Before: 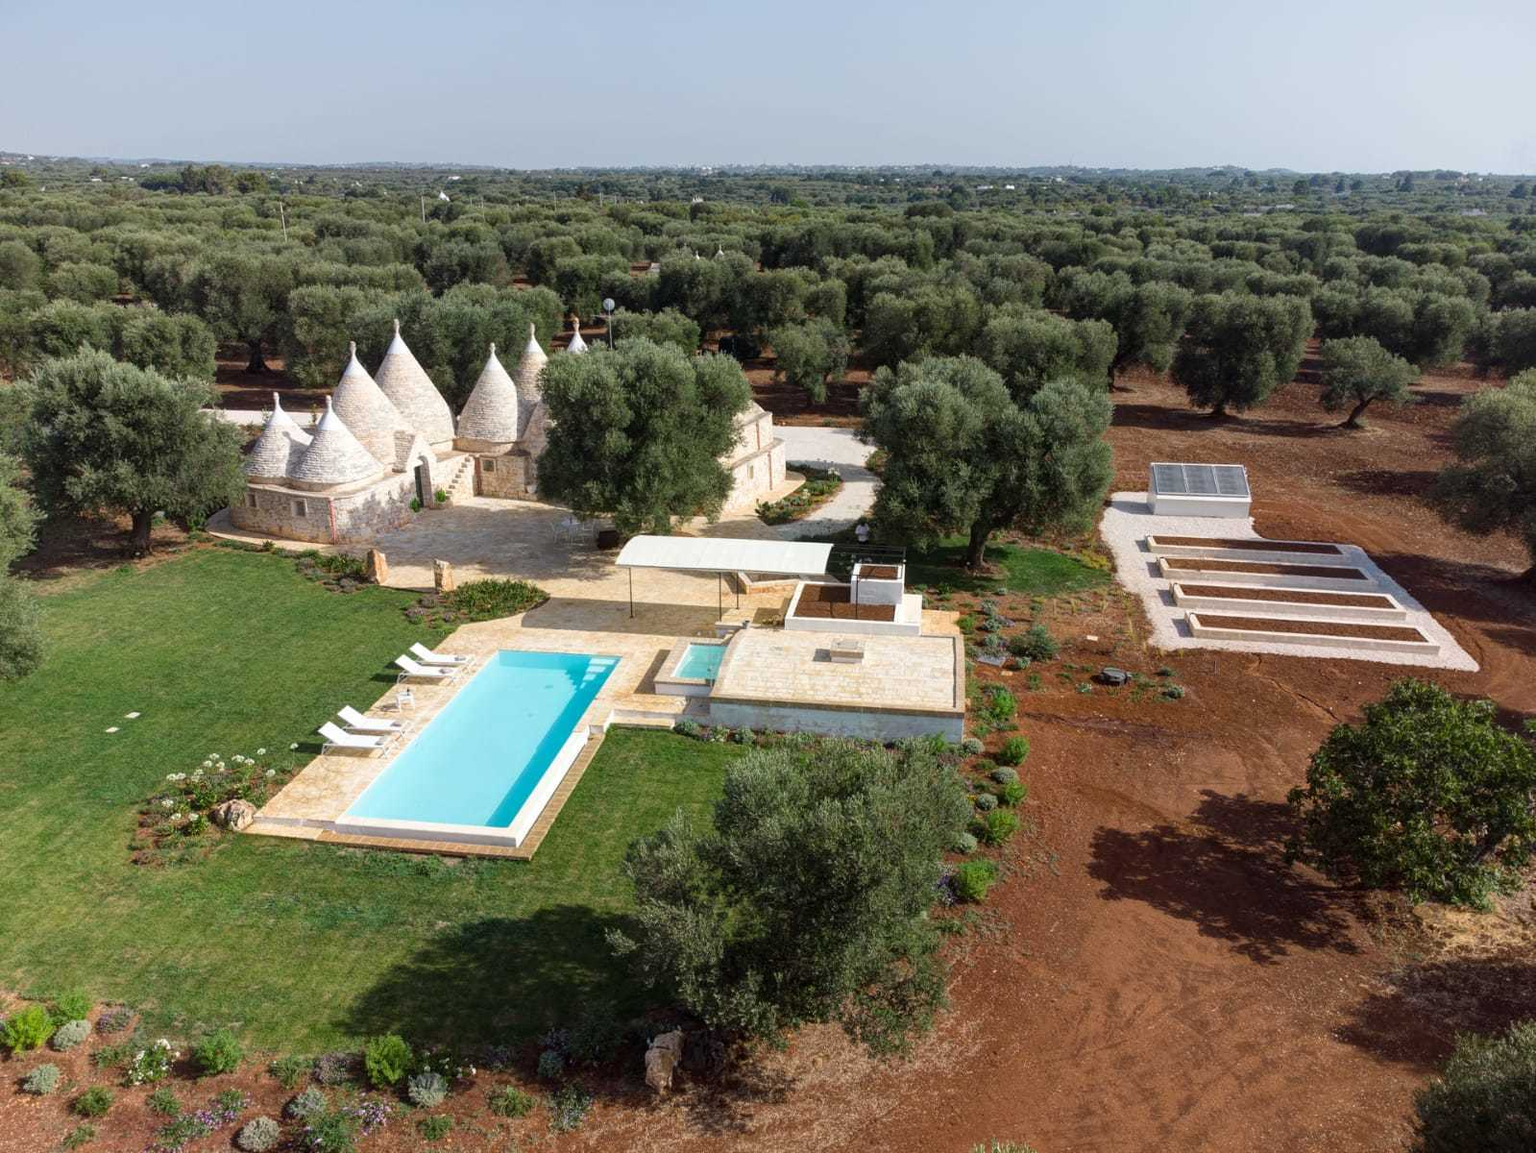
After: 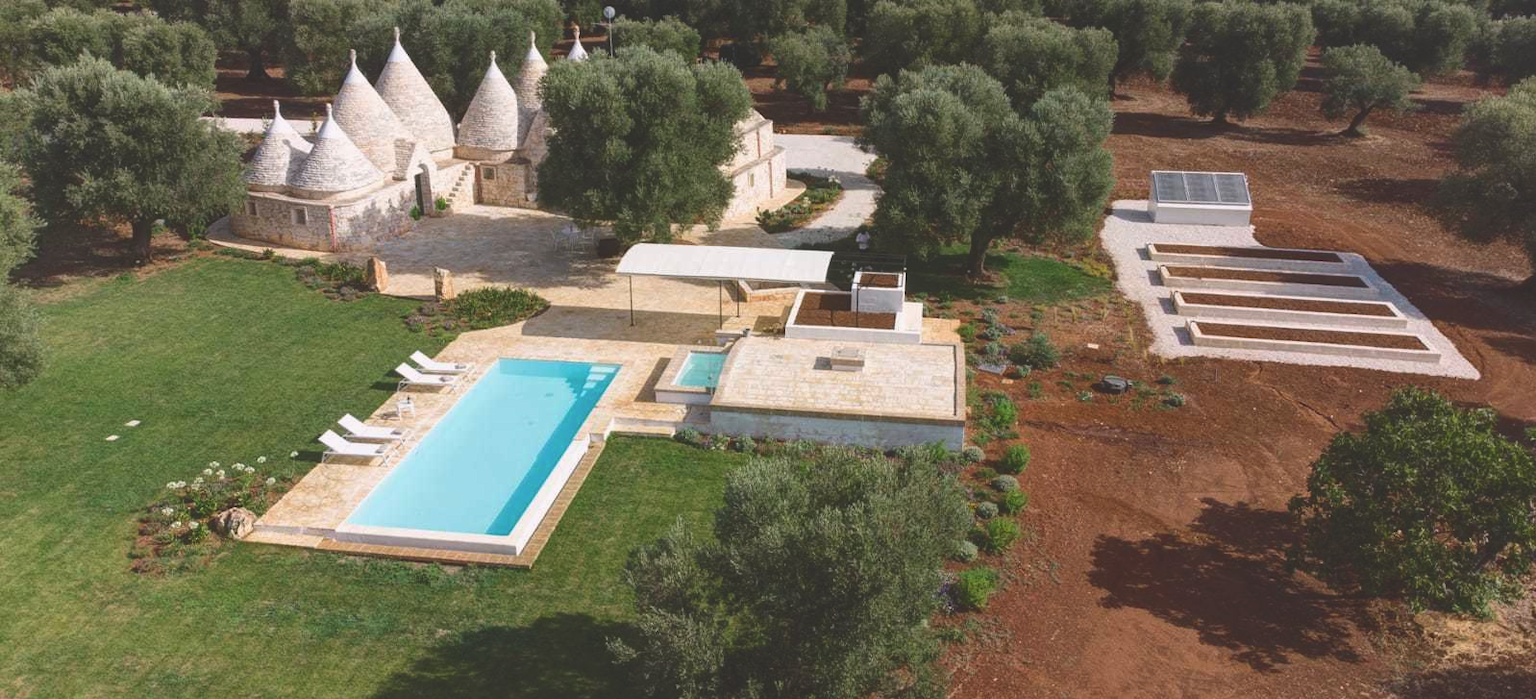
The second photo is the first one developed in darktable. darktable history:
rgb curve: curves: ch0 [(0, 0) (0.093, 0.159) (0.241, 0.265) (0.414, 0.42) (1, 1)], compensate middle gray true, preserve colors basic power
color correction: highlights a* 3.12, highlights b* -1.55, shadows a* -0.101, shadows b* 2.52, saturation 0.98
exposure: black level correction -0.015, exposure -0.125 EV, compensate highlight preservation false
crop and rotate: top 25.357%, bottom 13.942%
